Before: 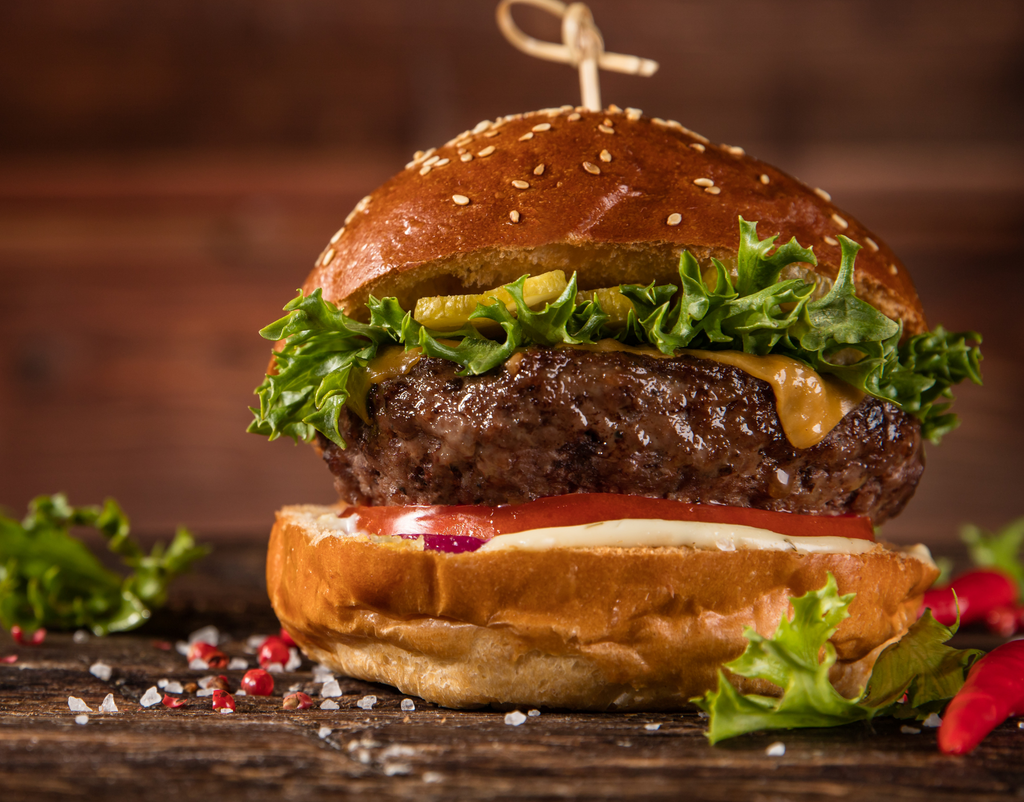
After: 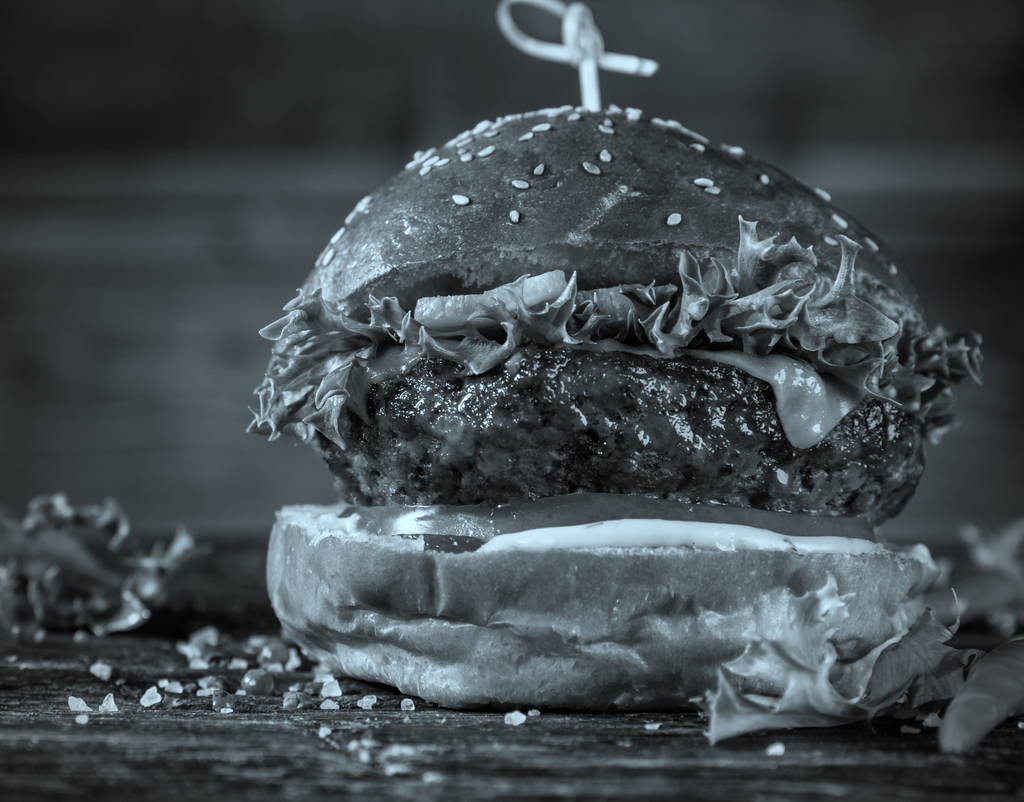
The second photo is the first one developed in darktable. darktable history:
vignetting: fall-off radius 60.92%
contrast brightness saturation: saturation -1
color correction: highlights a* -12.64, highlights b* -18.1, saturation 0.7
color balance rgb: perceptual saturation grading › global saturation 20%, perceptual saturation grading › highlights -50%, perceptual saturation grading › shadows 30%
